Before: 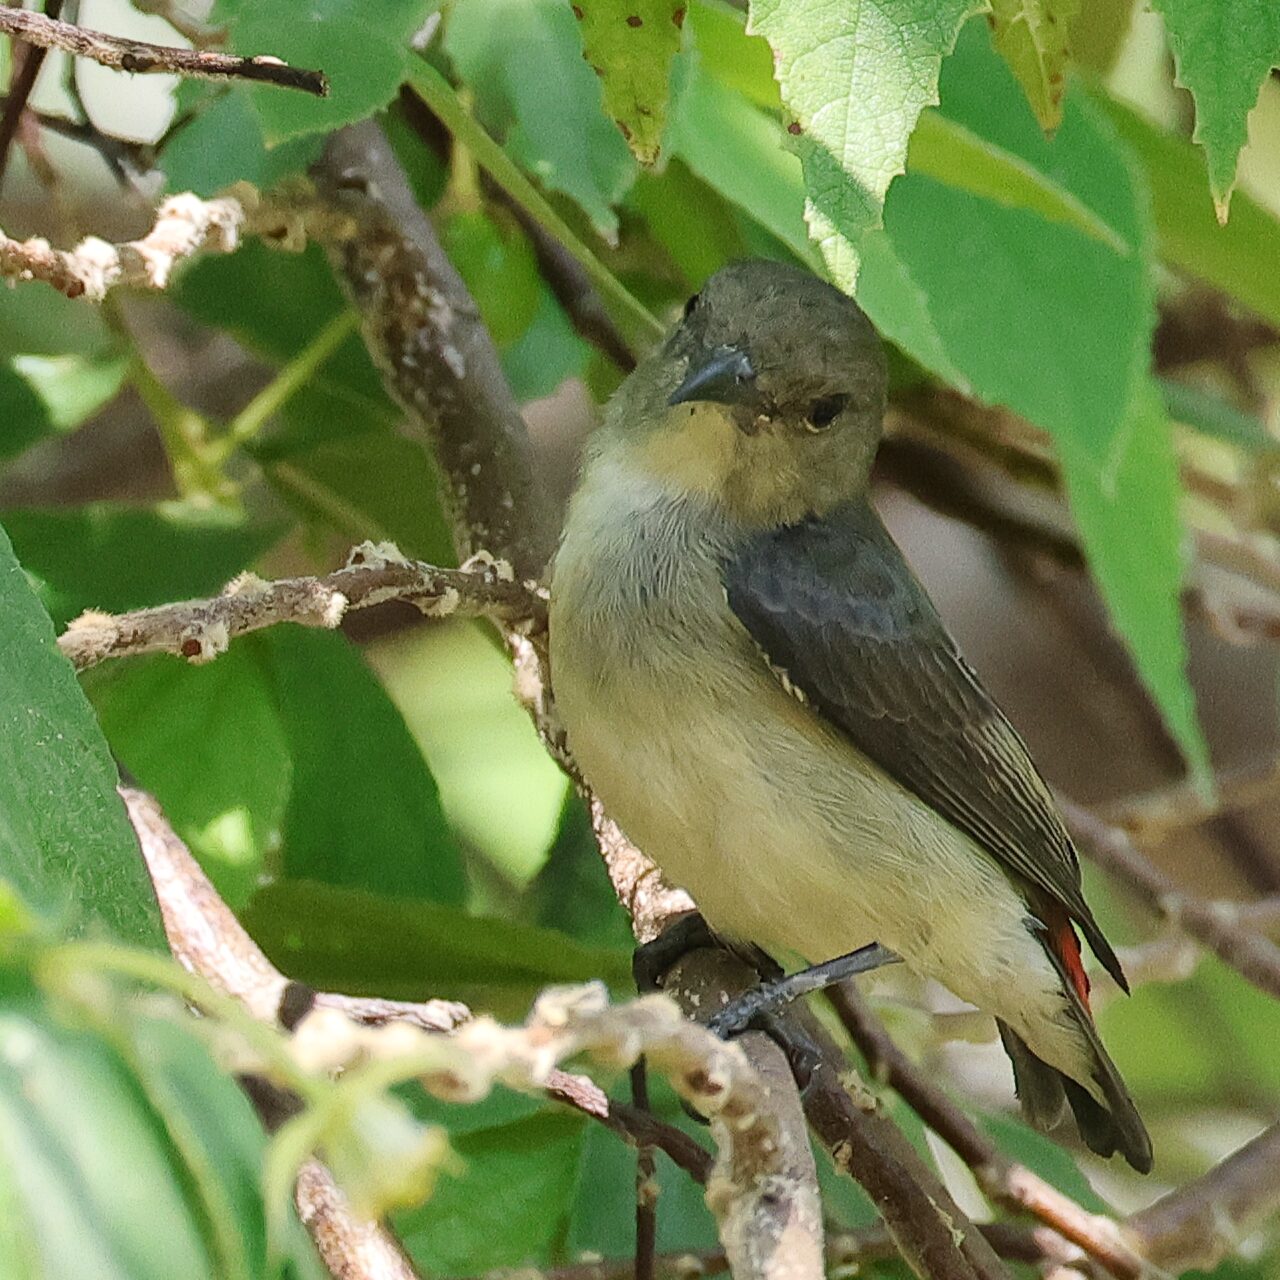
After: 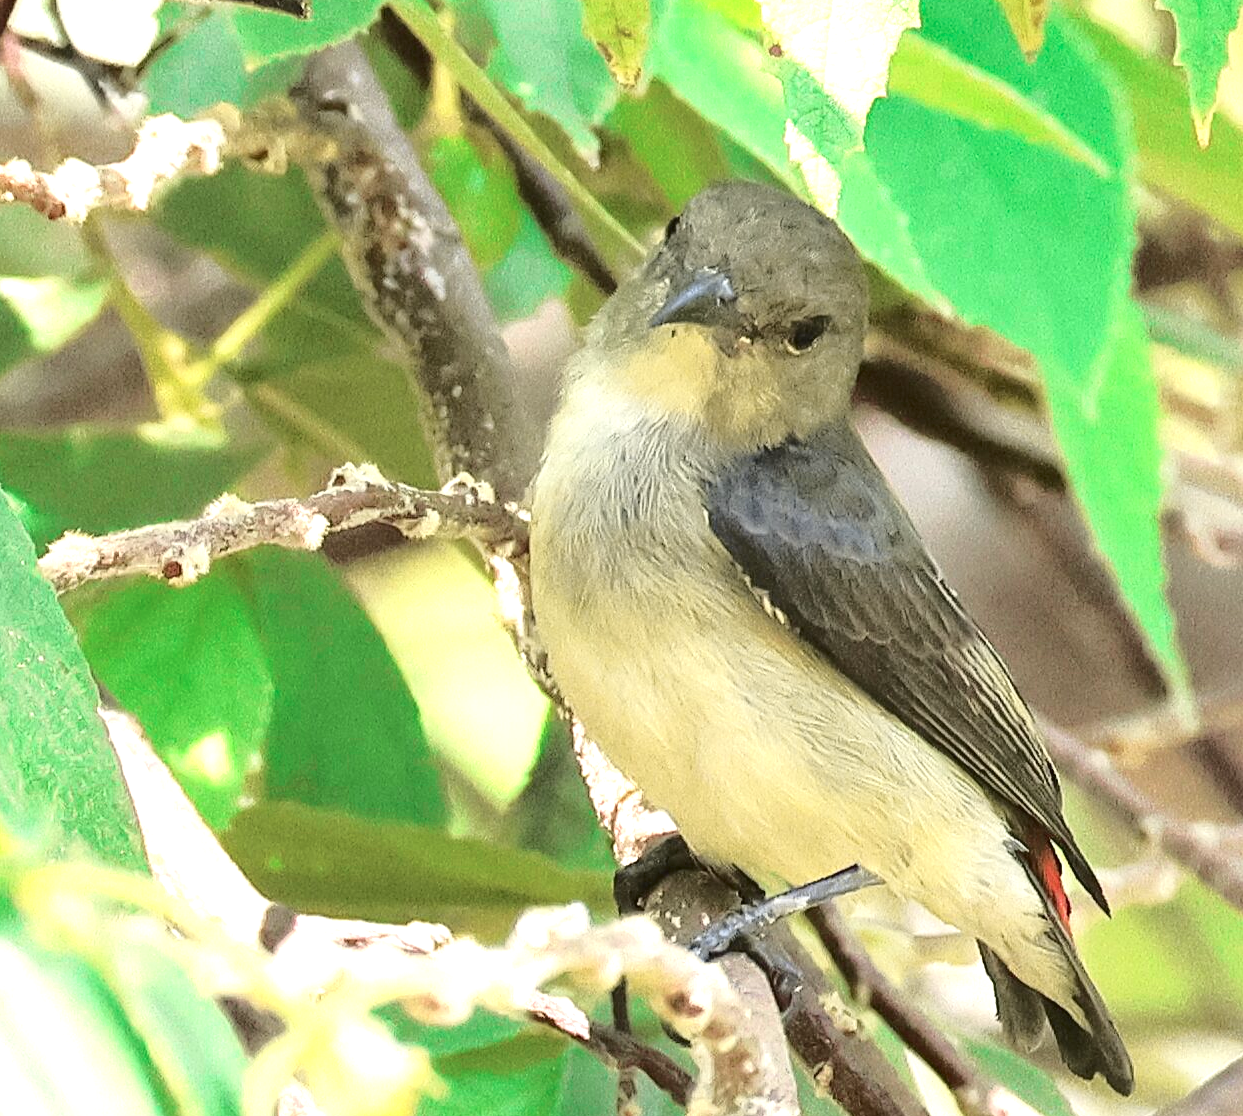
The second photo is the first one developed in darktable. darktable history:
exposure: black level correction 0, exposure 1.3 EV, compensate highlight preservation false
tone equalizer: on, module defaults
crop: left 1.507%, top 6.147%, right 1.379%, bottom 6.637%
tone curve: curves: ch0 [(0.003, 0.015) (0.104, 0.07) (0.239, 0.201) (0.327, 0.317) (0.401, 0.443) (0.495, 0.55) (0.65, 0.68) (0.832, 0.858) (1, 0.977)]; ch1 [(0, 0) (0.161, 0.092) (0.35, 0.33) (0.379, 0.401) (0.447, 0.476) (0.495, 0.499) (0.515, 0.518) (0.55, 0.557) (0.621, 0.615) (0.718, 0.734) (1, 1)]; ch2 [(0, 0) (0.359, 0.372) (0.437, 0.437) (0.502, 0.501) (0.534, 0.537) (0.599, 0.586) (1, 1)], color space Lab, independent channels, preserve colors none
